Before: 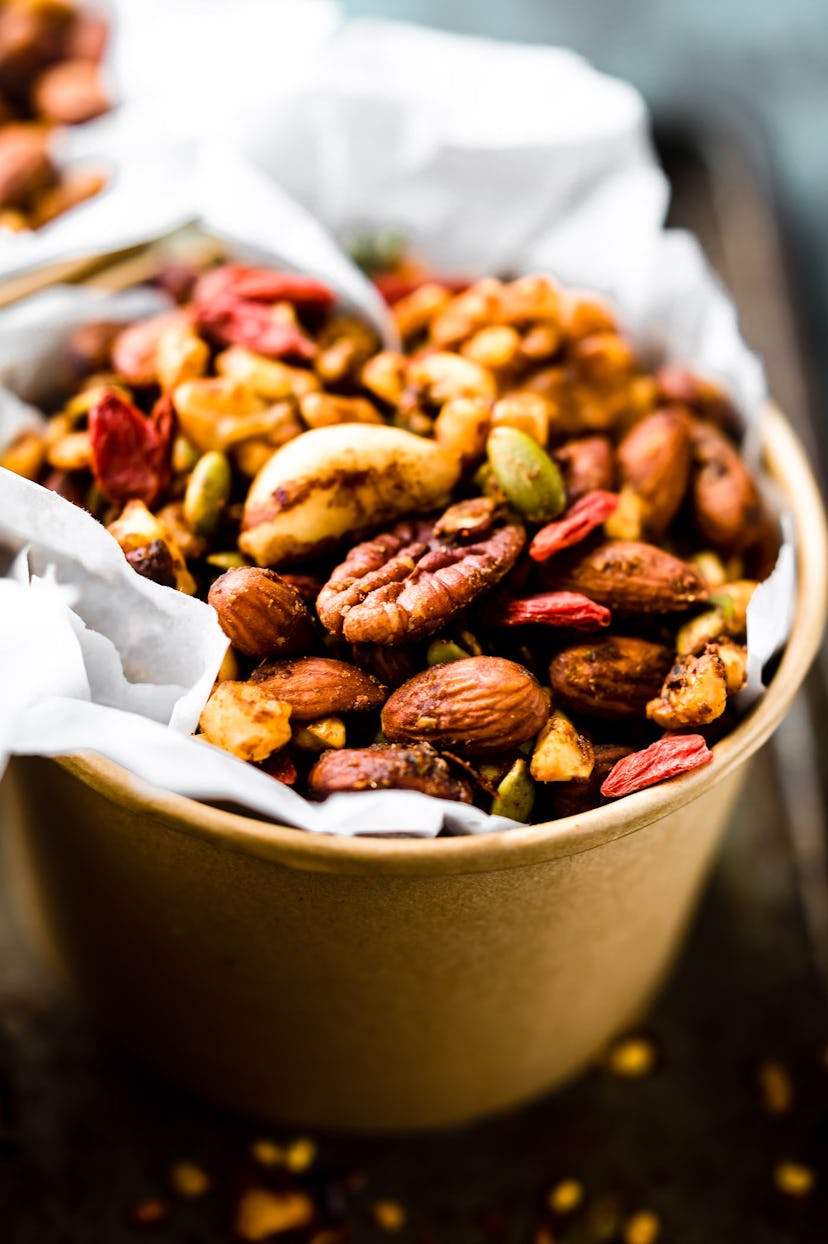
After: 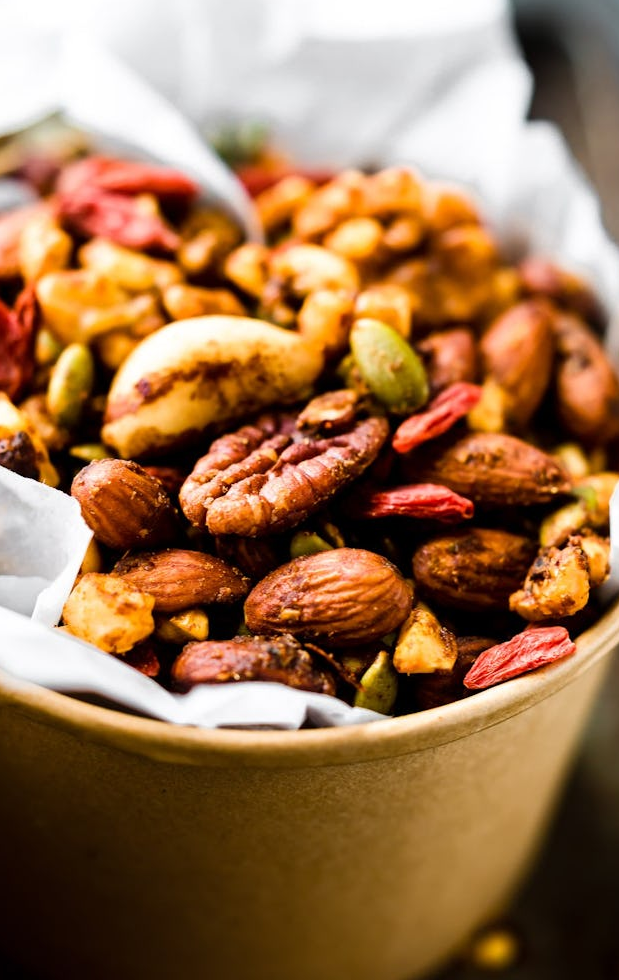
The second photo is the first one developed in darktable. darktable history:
crop: left 16.653%, top 8.688%, right 8.511%, bottom 12.466%
